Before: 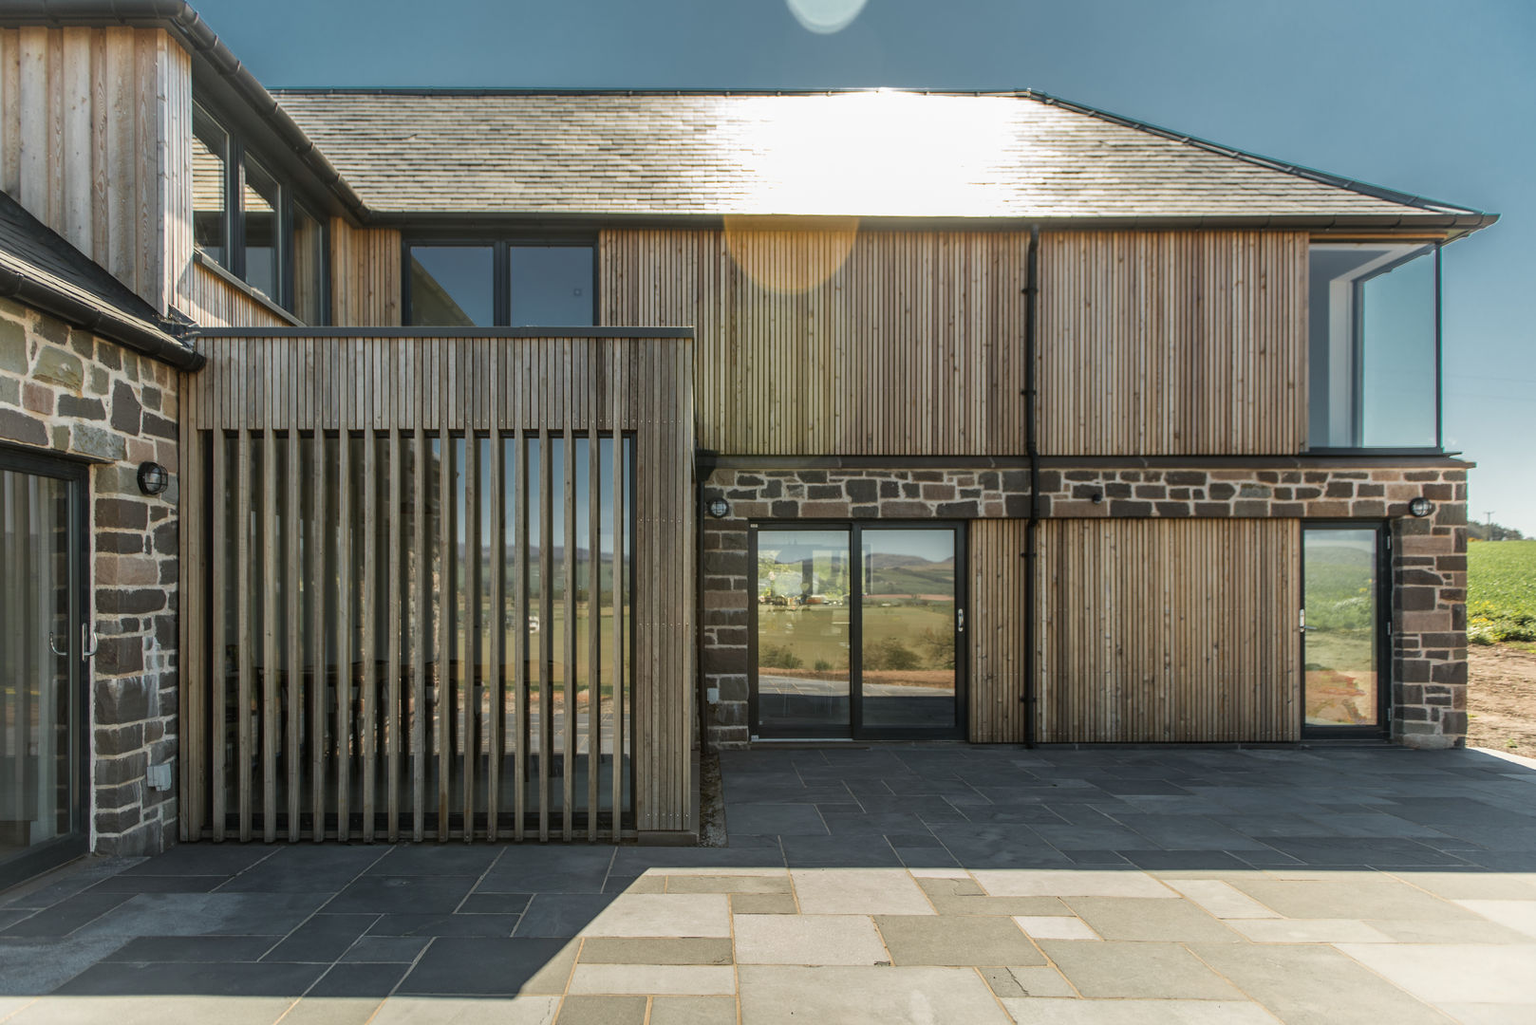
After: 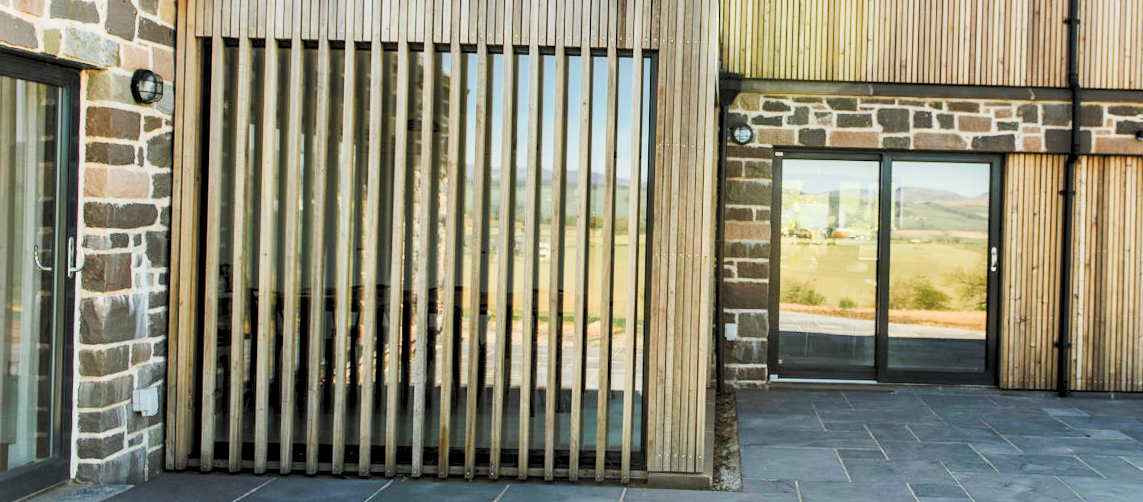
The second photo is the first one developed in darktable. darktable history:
levels: levels [0.072, 0.414, 0.976]
tone curve: curves: ch0 [(0, 0) (0.003, 0.054) (0.011, 0.057) (0.025, 0.056) (0.044, 0.062) (0.069, 0.071) (0.1, 0.088) (0.136, 0.111) (0.177, 0.146) (0.224, 0.19) (0.277, 0.261) (0.335, 0.363) (0.399, 0.458) (0.468, 0.562) (0.543, 0.653) (0.623, 0.725) (0.709, 0.801) (0.801, 0.853) (0.898, 0.915) (1, 1)], preserve colors none
crop: top 36.498%, right 27.964%, bottom 14.995%
rotate and perspective: rotation 1.57°, crop left 0.018, crop right 0.982, crop top 0.039, crop bottom 0.961
contrast brightness saturation: contrast 0.2, brightness 0.15, saturation 0.14
